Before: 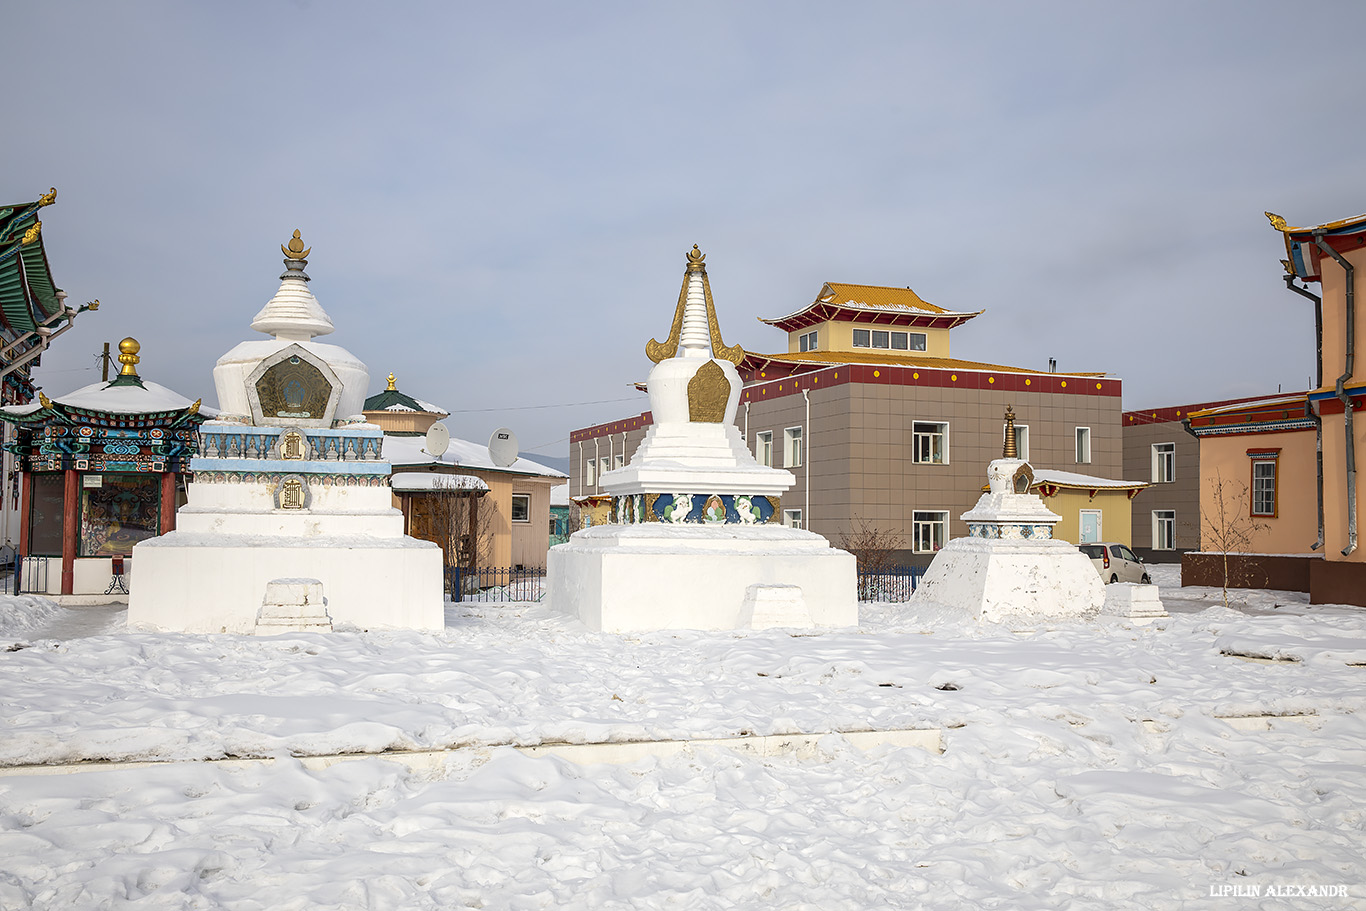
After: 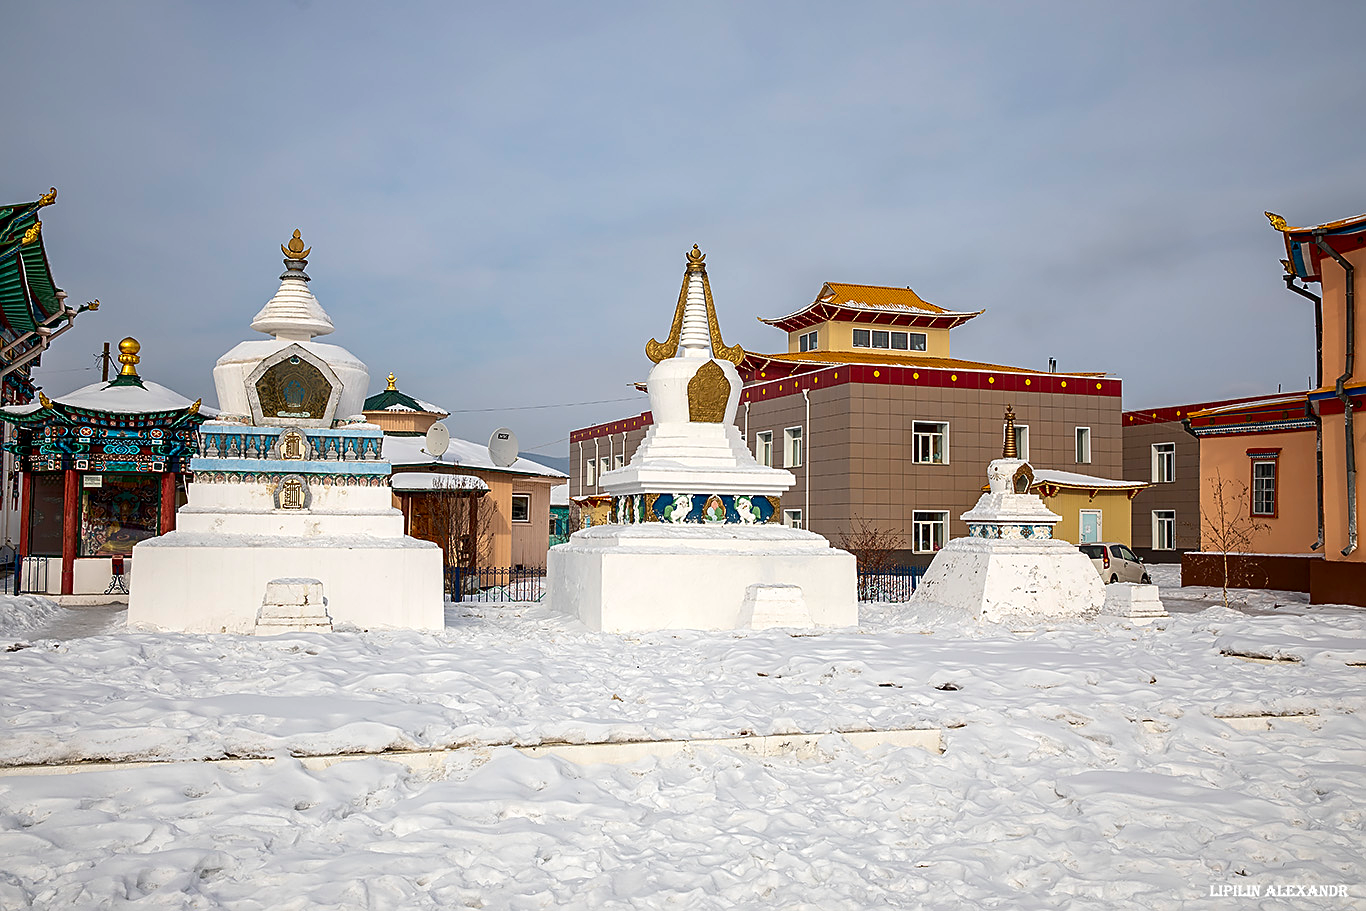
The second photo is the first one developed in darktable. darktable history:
contrast brightness saturation: contrast 0.07, brightness -0.14, saturation 0.11
sharpen: on, module defaults
